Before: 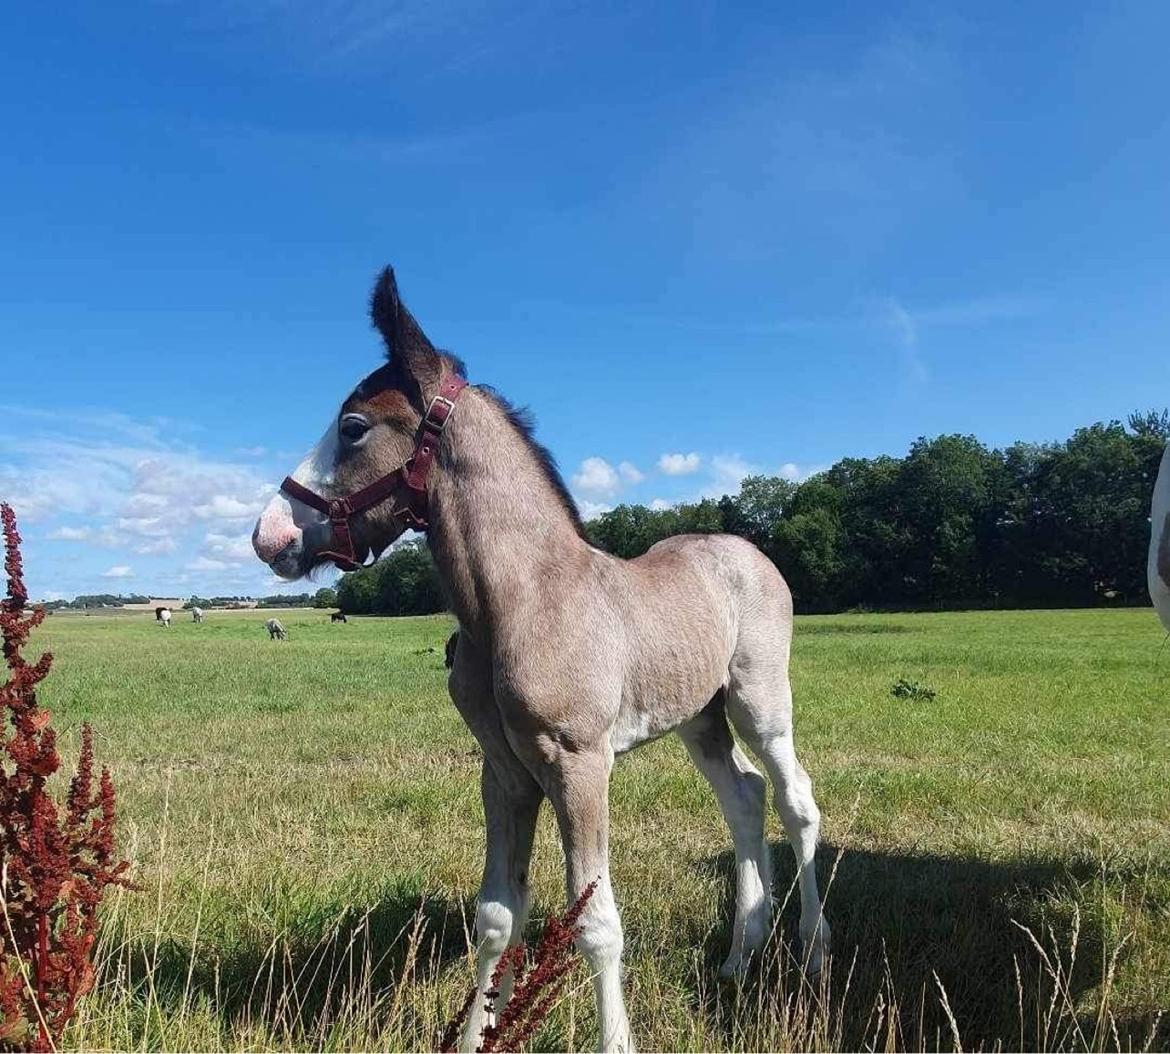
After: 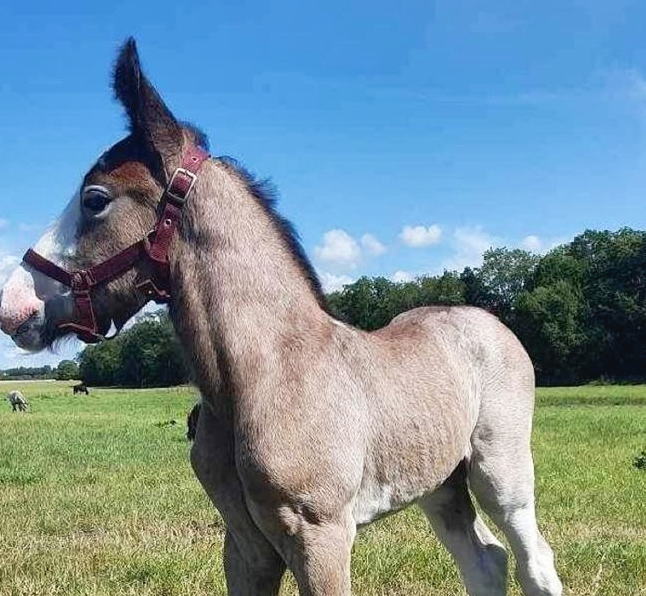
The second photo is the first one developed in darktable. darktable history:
tone curve: curves: ch0 [(0, 0) (0.003, 0.032) (0.011, 0.033) (0.025, 0.036) (0.044, 0.046) (0.069, 0.069) (0.1, 0.108) (0.136, 0.157) (0.177, 0.208) (0.224, 0.256) (0.277, 0.313) (0.335, 0.379) (0.399, 0.444) (0.468, 0.514) (0.543, 0.595) (0.623, 0.687) (0.709, 0.772) (0.801, 0.854) (0.898, 0.933) (1, 1)], preserve colors none
crop and rotate: left 22.054%, top 21.665%, right 22.715%, bottom 21.763%
shadows and highlights: soften with gaussian
